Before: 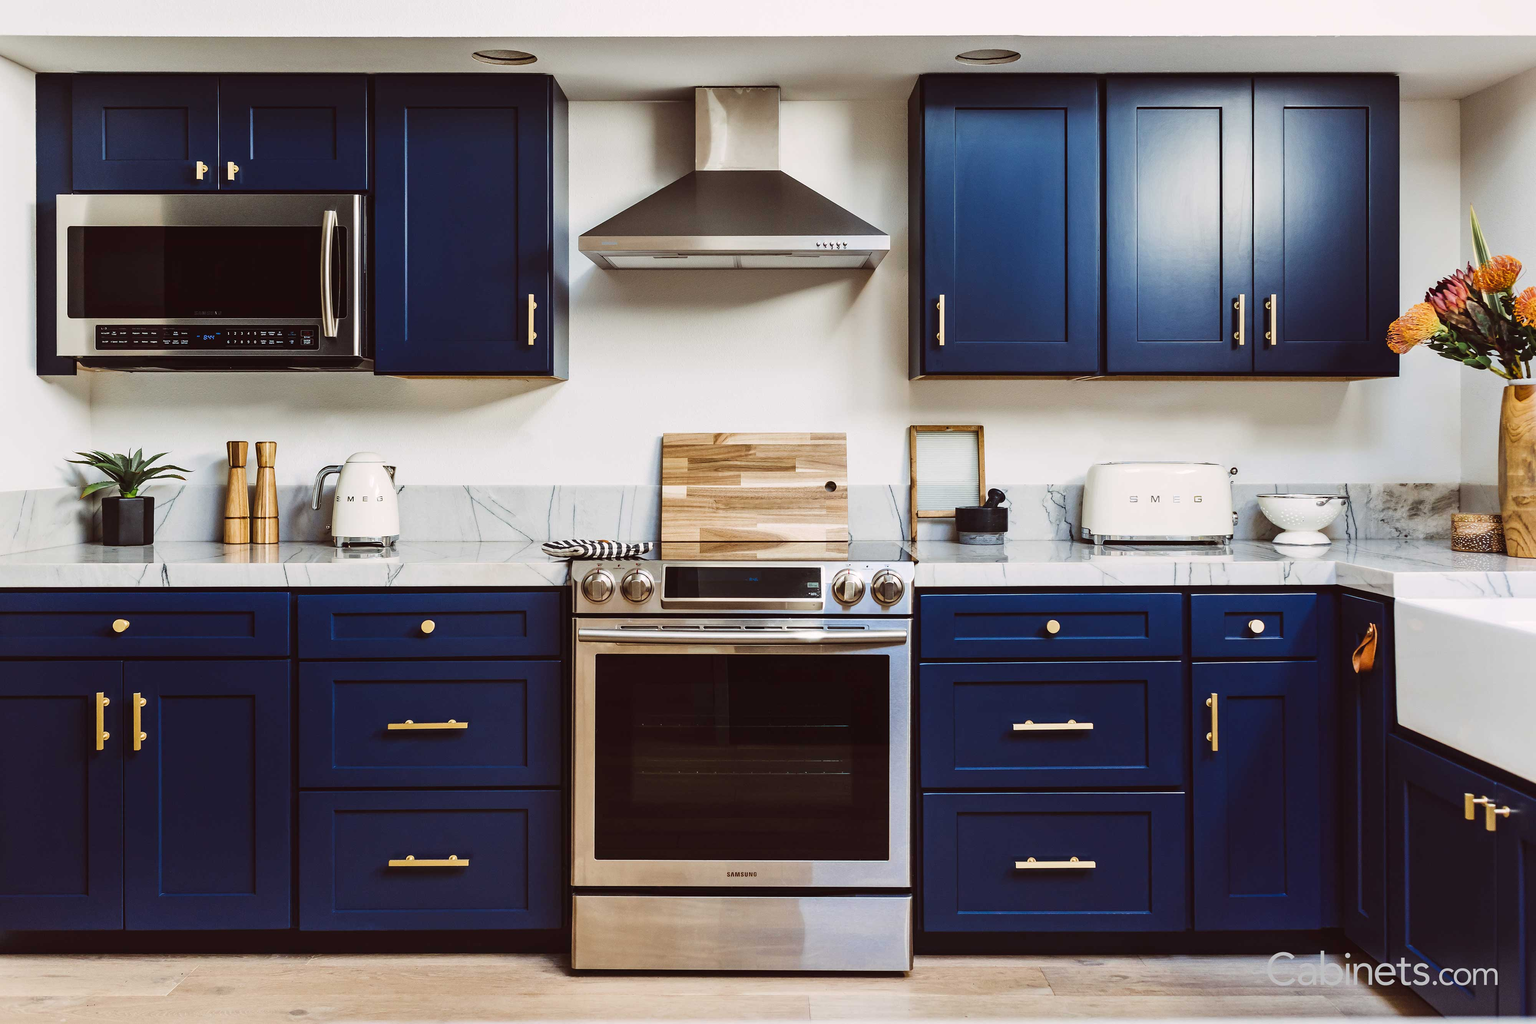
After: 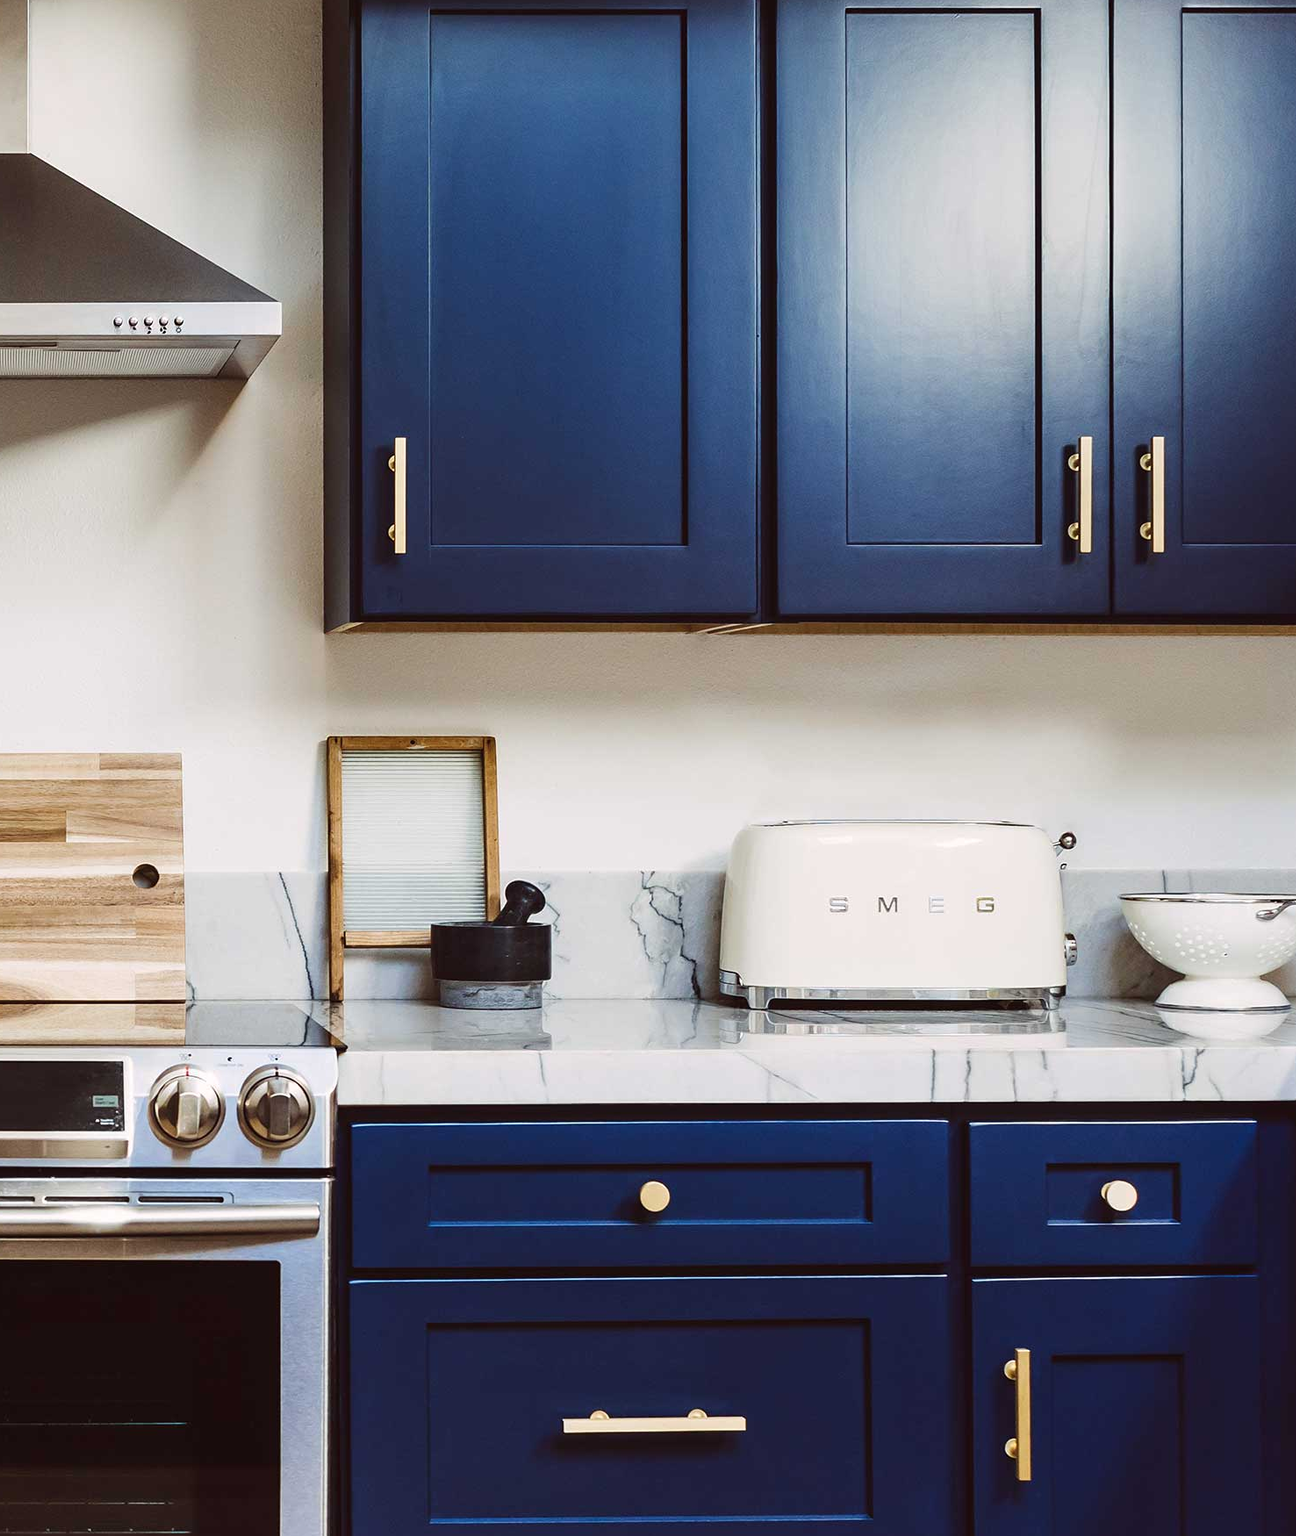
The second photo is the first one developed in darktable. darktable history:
crop and rotate: left 49.936%, top 10.094%, right 13.136%, bottom 24.256%
